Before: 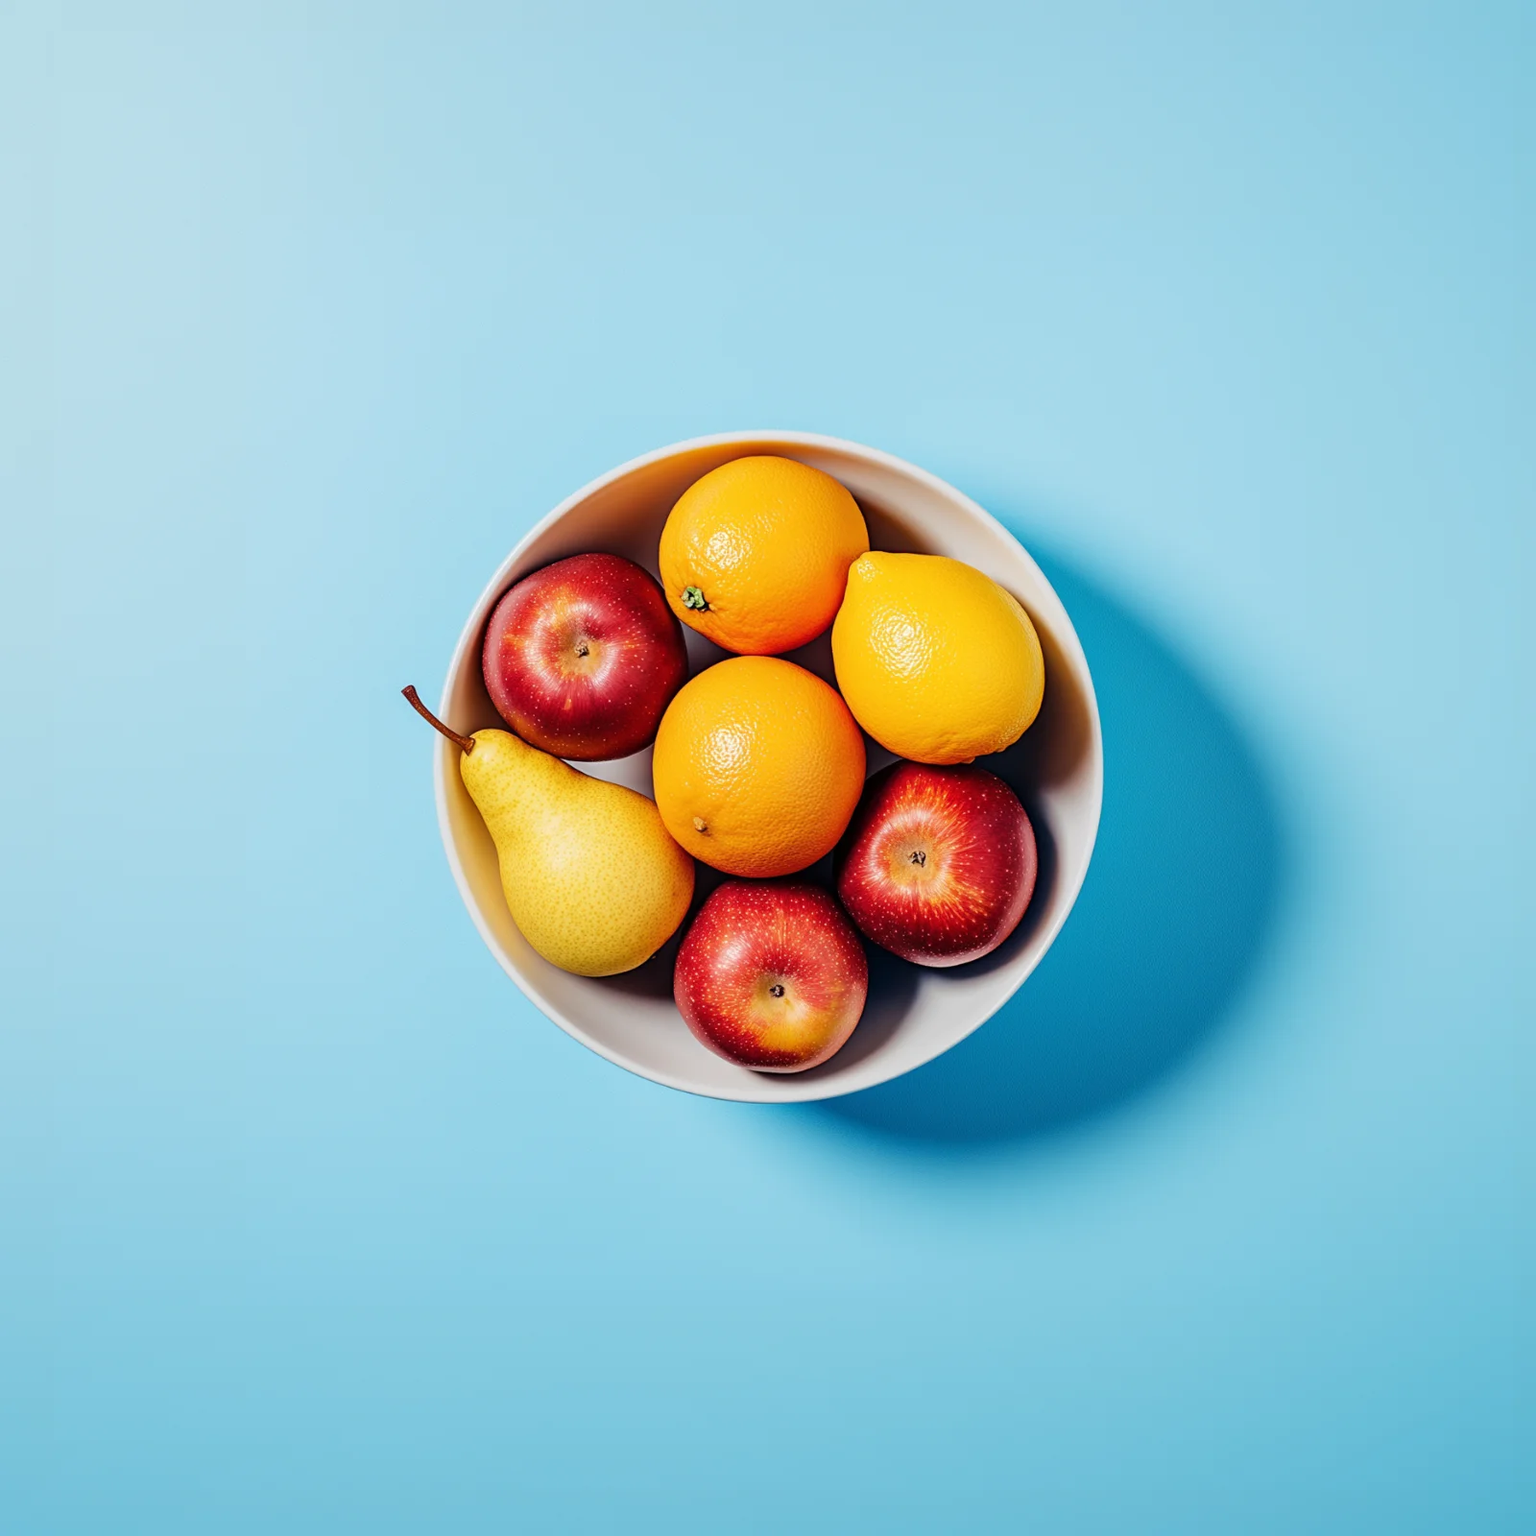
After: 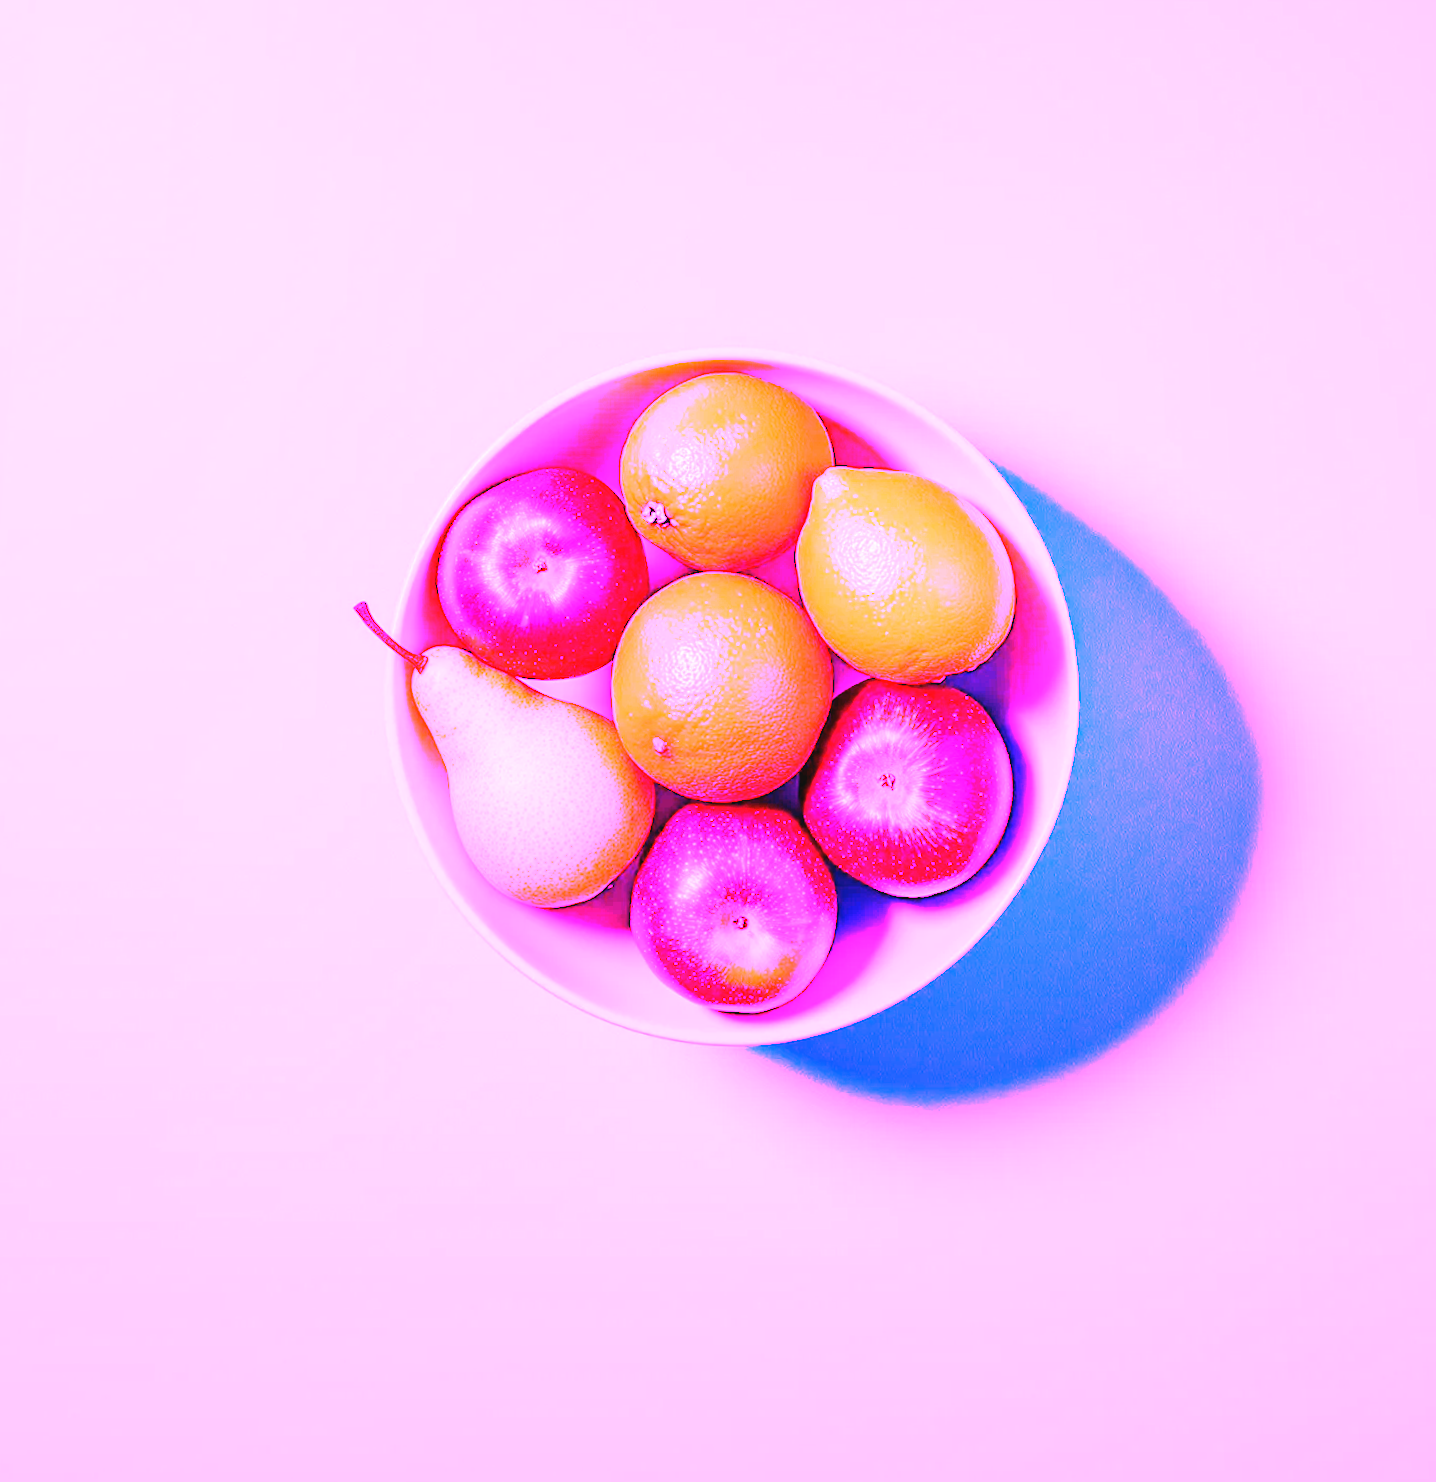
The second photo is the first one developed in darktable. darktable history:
rotate and perspective: rotation -1.68°, lens shift (vertical) -0.146, crop left 0.049, crop right 0.912, crop top 0.032, crop bottom 0.96
crop and rotate: angle -1.69°
white balance: red 8, blue 8
exposure: black level correction -0.005, exposure 0.054 EV, compensate highlight preservation false
tone equalizer: on, module defaults
